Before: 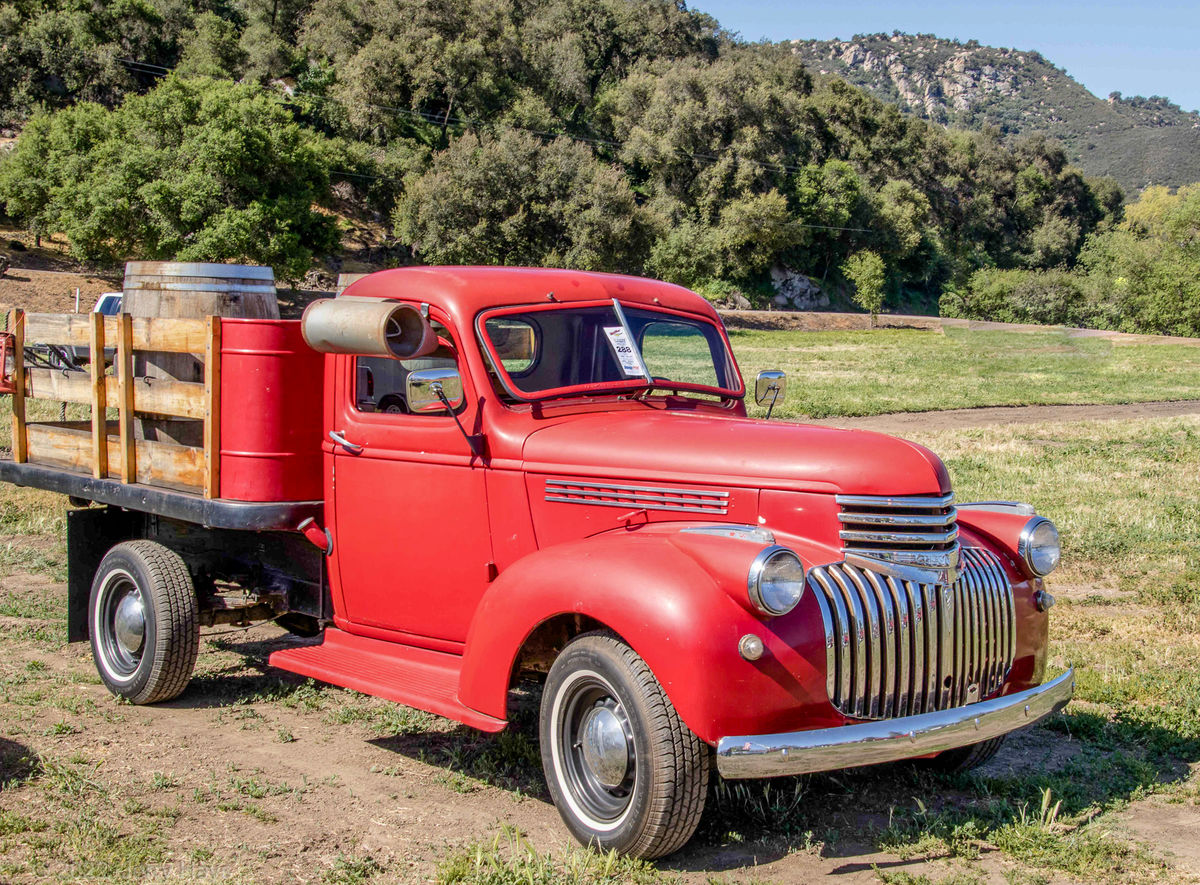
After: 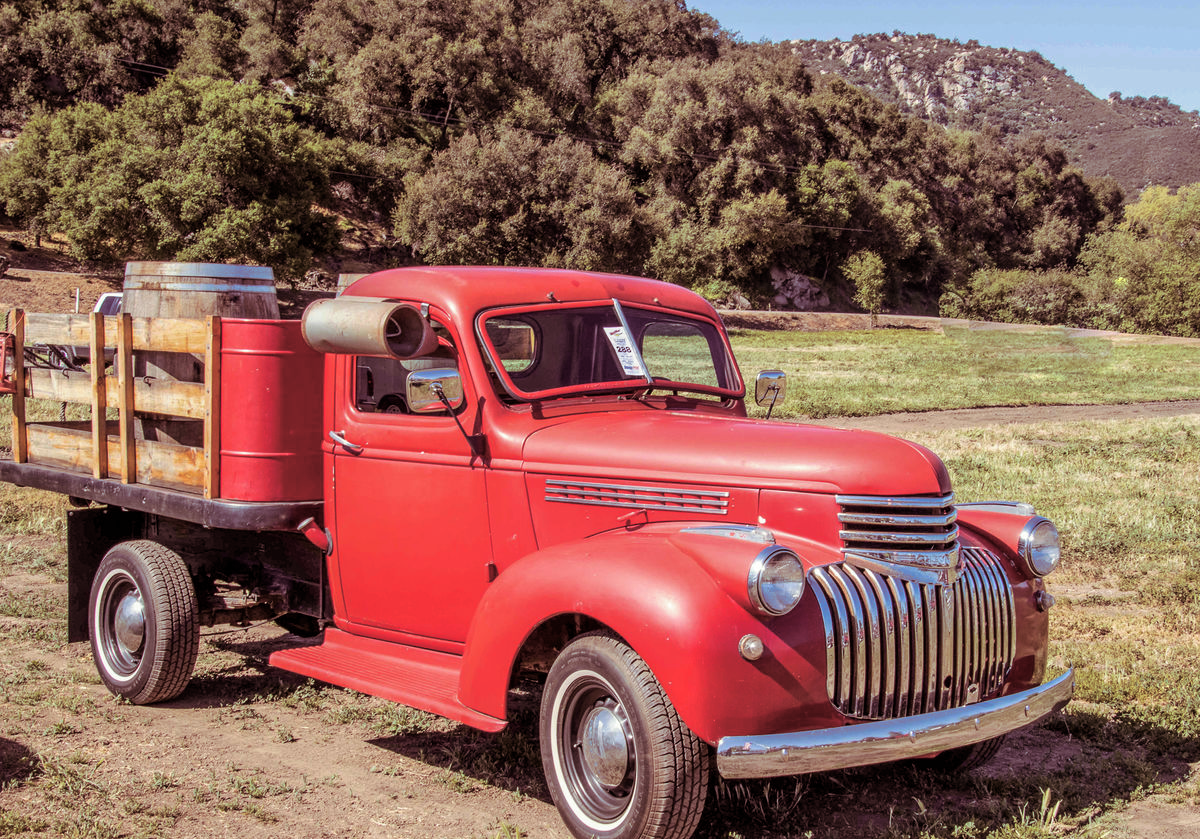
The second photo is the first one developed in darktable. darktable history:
split-toning: on, module defaults
crop and rotate: top 0%, bottom 5.097%
